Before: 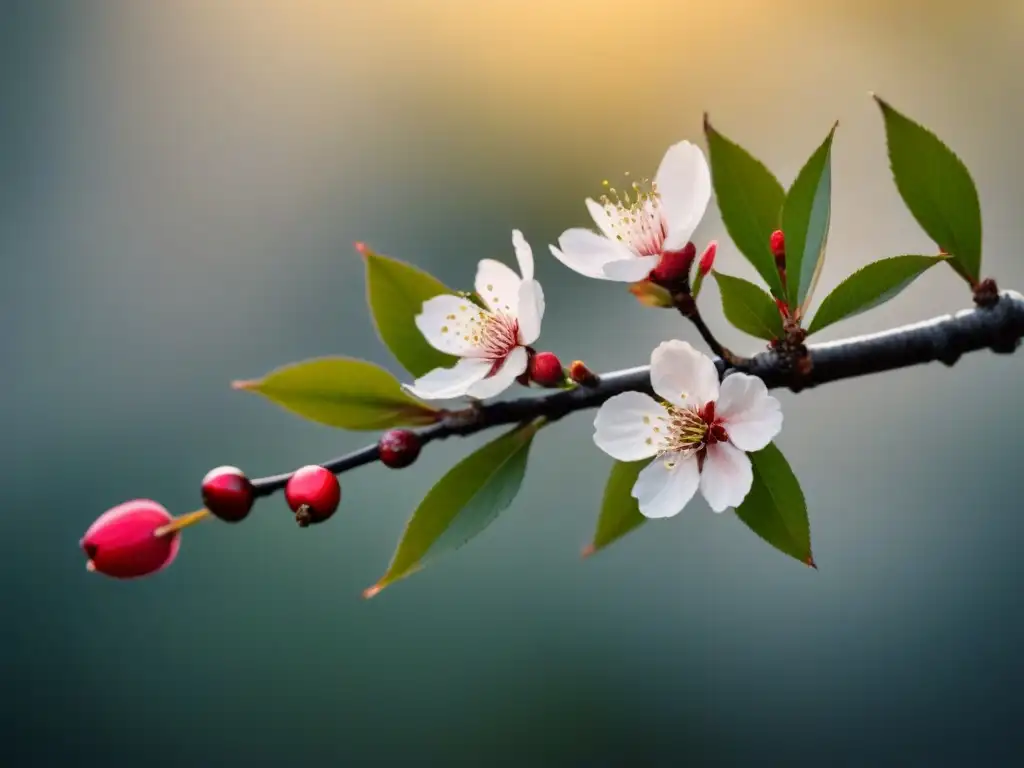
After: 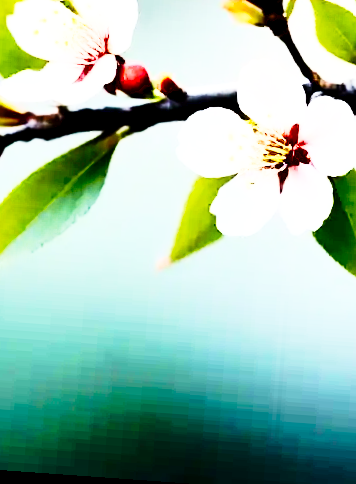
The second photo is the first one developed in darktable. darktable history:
rotate and perspective: rotation 4.1°, automatic cropping off
rgb curve: curves: ch0 [(0, 0) (0.21, 0.15) (0.24, 0.21) (0.5, 0.75) (0.75, 0.96) (0.89, 0.99) (1, 1)]; ch1 [(0, 0.02) (0.21, 0.13) (0.25, 0.2) (0.5, 0.67) (0.75, 0.9) (0.89, 0.97) (1, 1)]; ch2 [(0, 0.02) (0.21, 0.13) (0.25, 0.2) (0.5, 0.67) (0.75, 0.9) (0.89, 0.97) (1, 1)], compensate middle gray true
crop: left 40.878%, top 39.176%, right 25.993%, bottom 3.081%
velvia: on, module defaults
base curve: curves: ch0 [(0, 0) (0.028, 0.03) (0.121, 0.232) (0.46, 0.748) (0.859, 0.968) (1, 1)], preserve colors none
exposure: black level correction 0.011, exposure 1.088 EV, compensate exposure bias true, compensate highlight preservation false
white balance: red 0.986, blue 1.01
shadows and highlights: soften with gaussian
